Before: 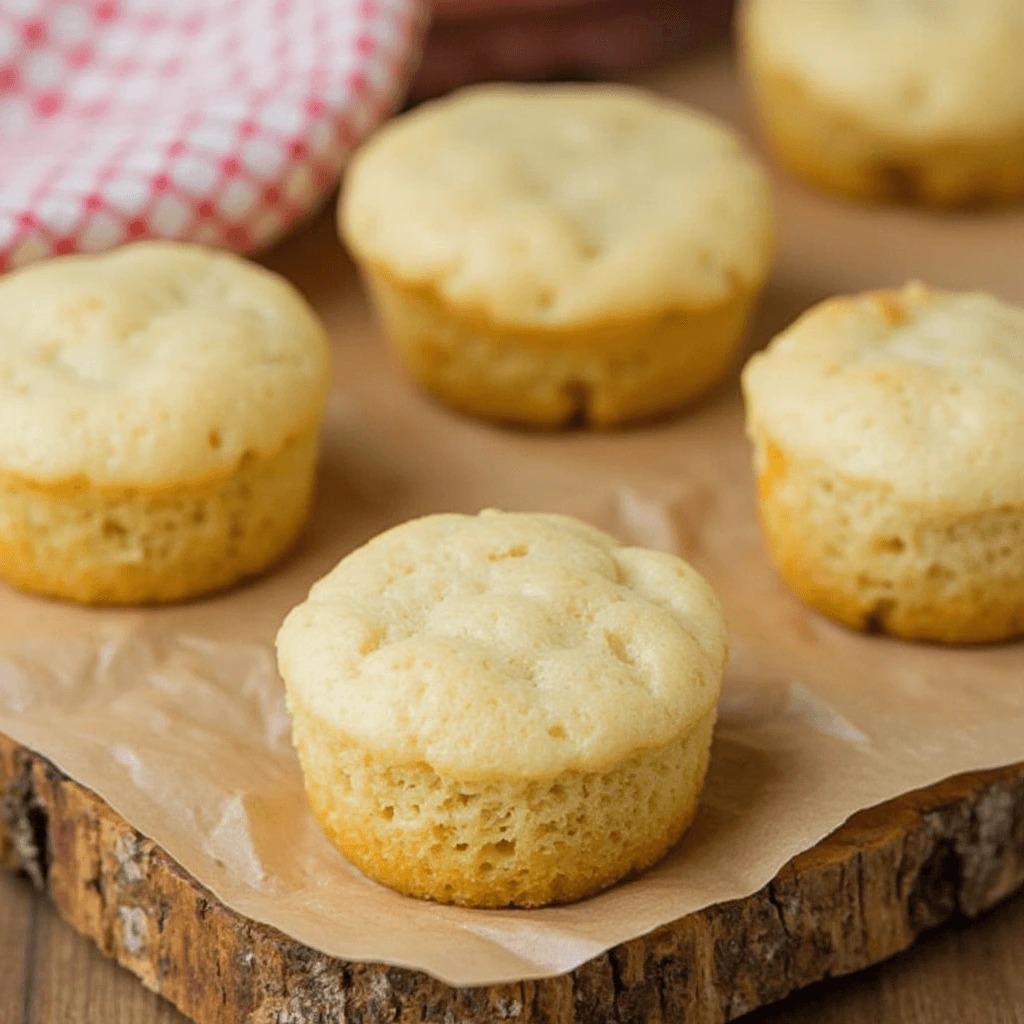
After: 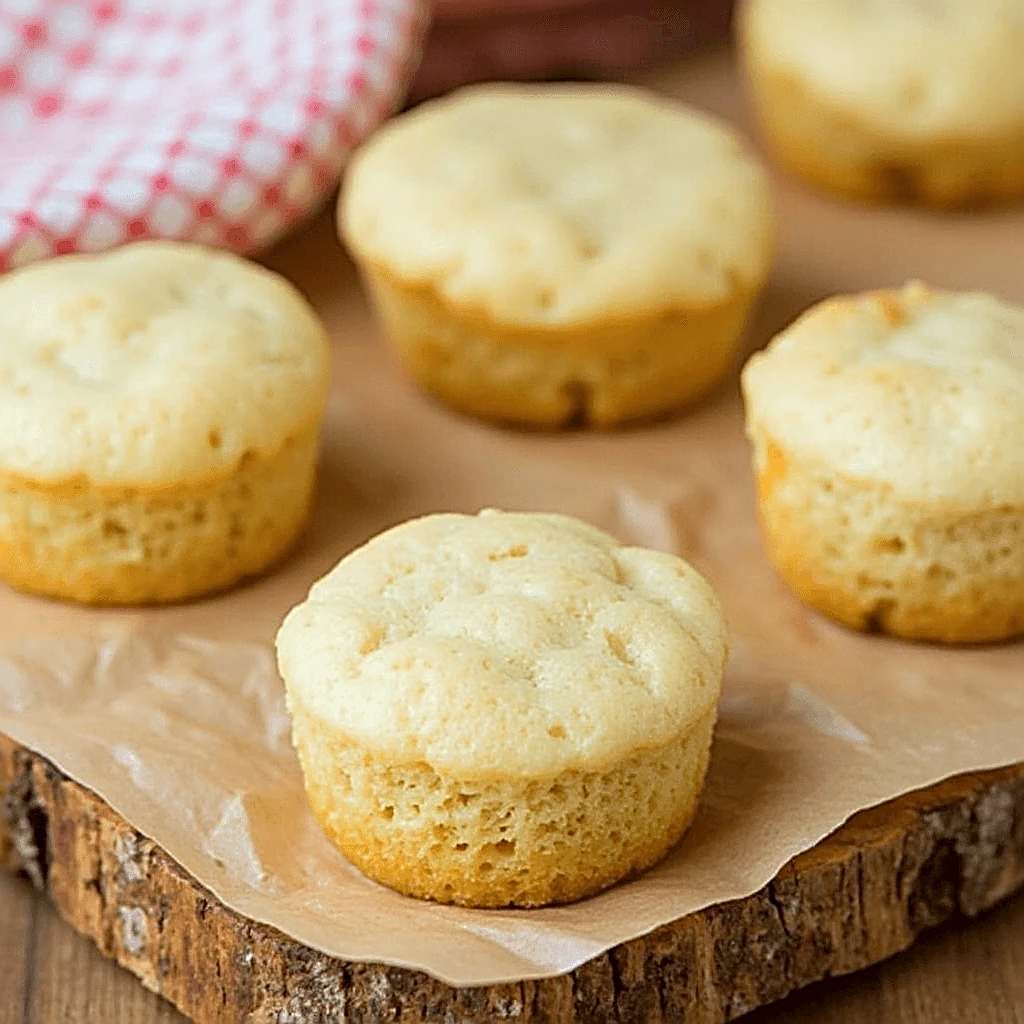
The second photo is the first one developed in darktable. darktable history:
sharpen: radius 3.025, amount 0.757
color correction: highlights a* -3.28, highlights b* -6.24, shadows a* 3.1, shadows b* 5.19
exposure: exposure 0.191 EV, compensate highlight preservation false
